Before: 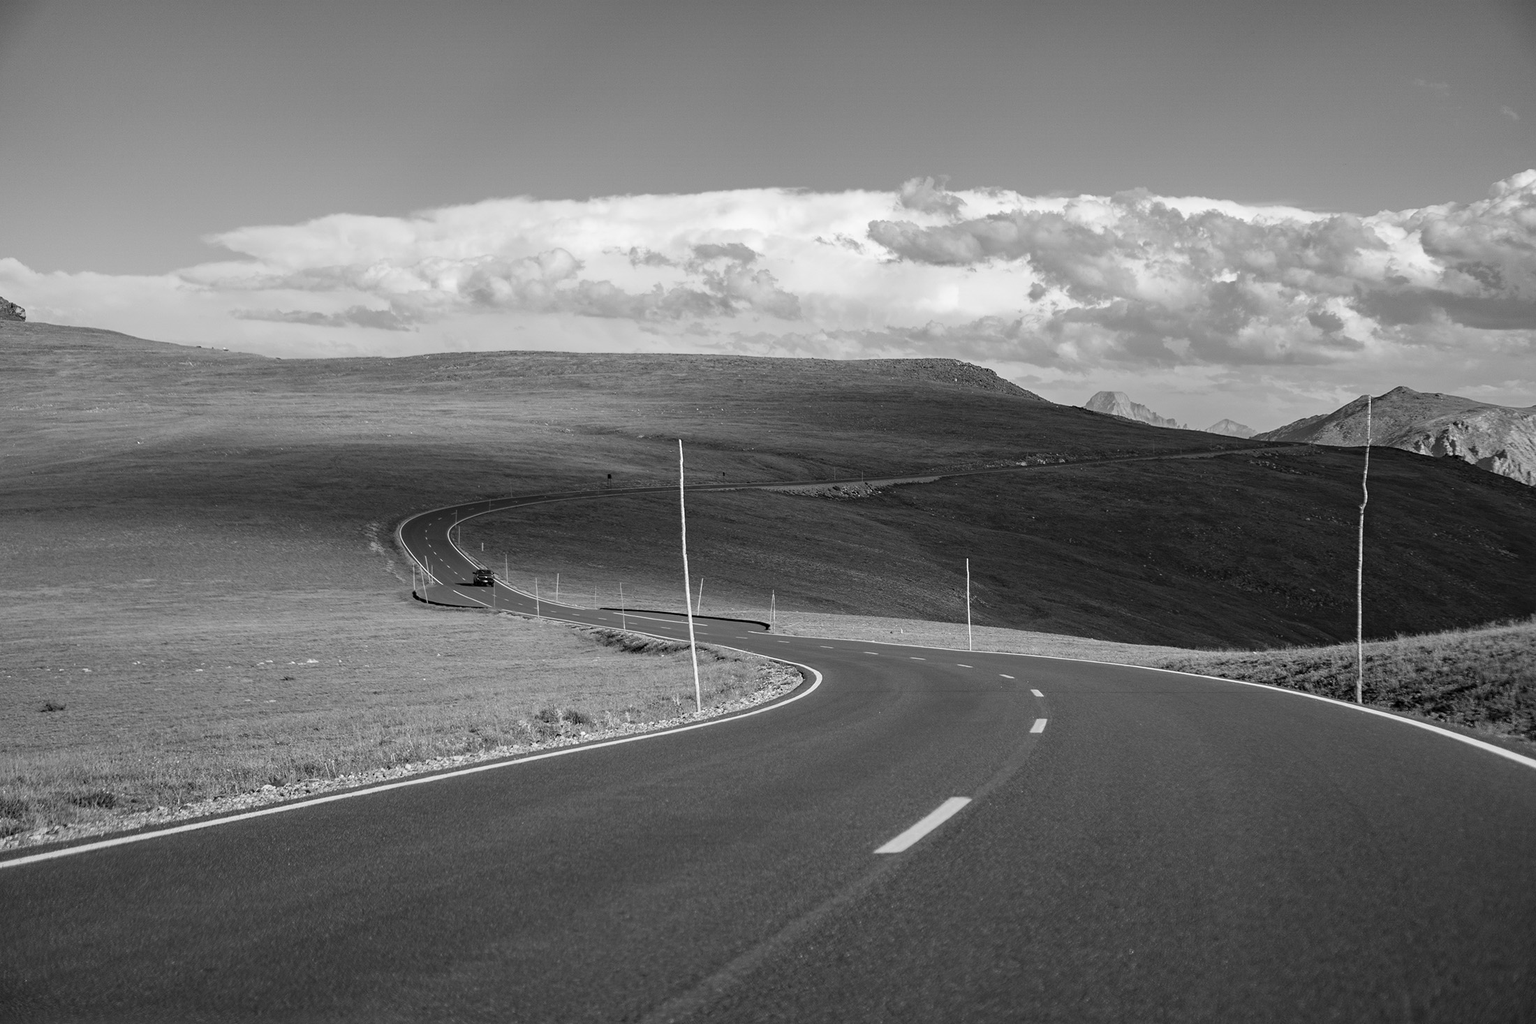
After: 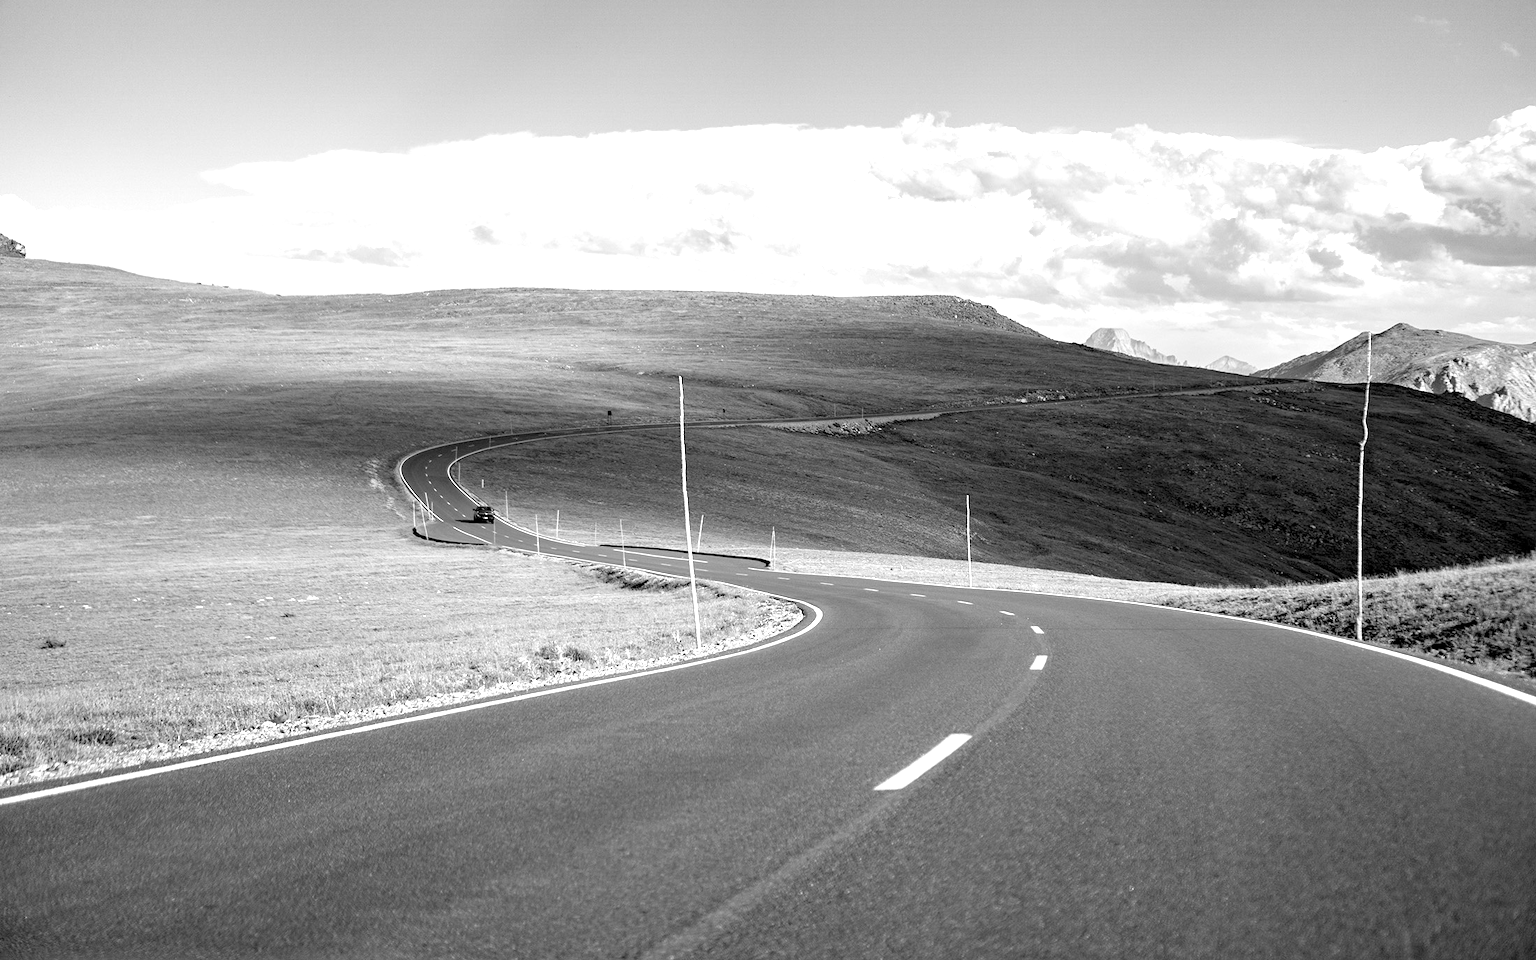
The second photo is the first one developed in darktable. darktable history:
rgb levels: levels [[0.013, 0.434, 0.89], [0, 0.5, 1], [0, 0.5, 1]]
exposure: exposure 1 EV, compensate highlight preservation false
crop and rotate: top 6.25%
